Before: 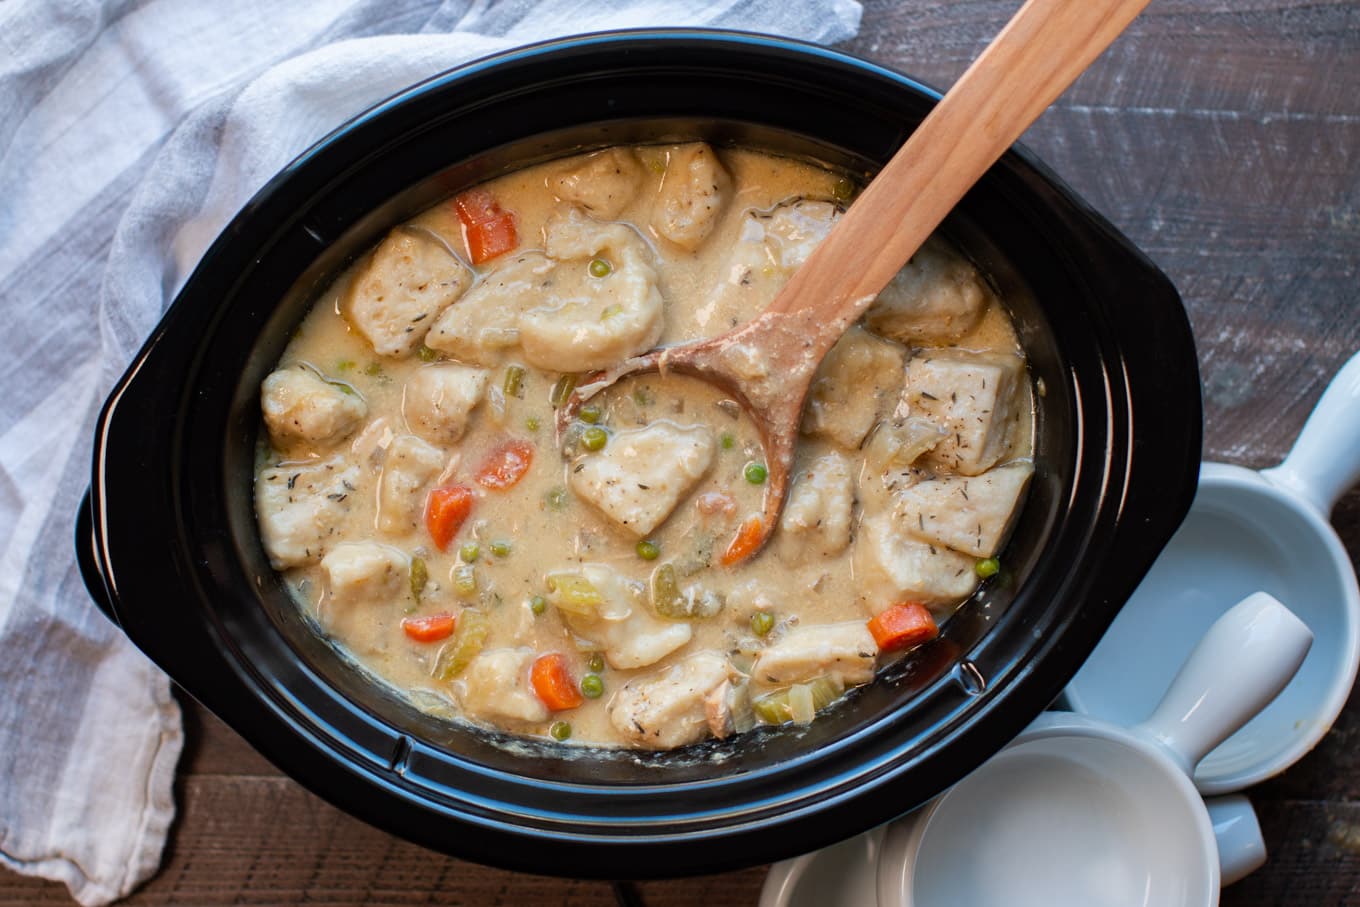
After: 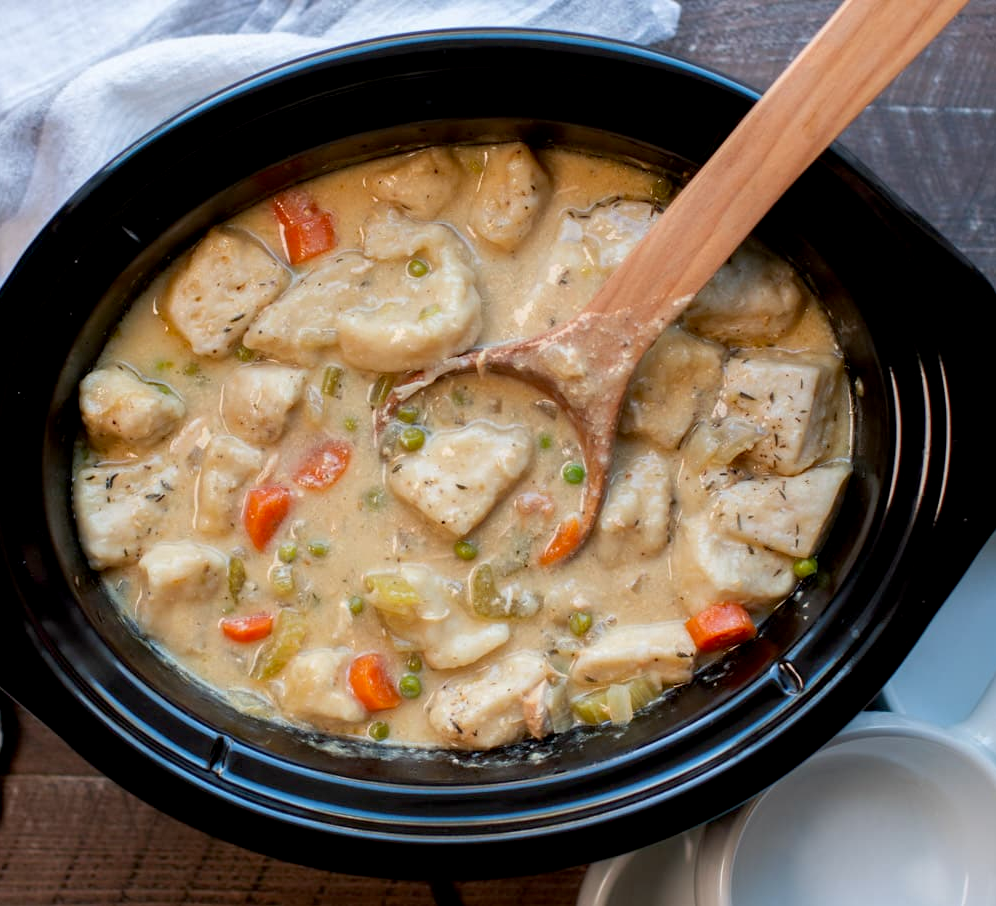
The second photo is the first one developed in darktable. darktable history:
crop: left 13.443%, right 13.31%
exposure: black level correction 0.005, exposure 0.014 EV, compensate highlight preservation false
